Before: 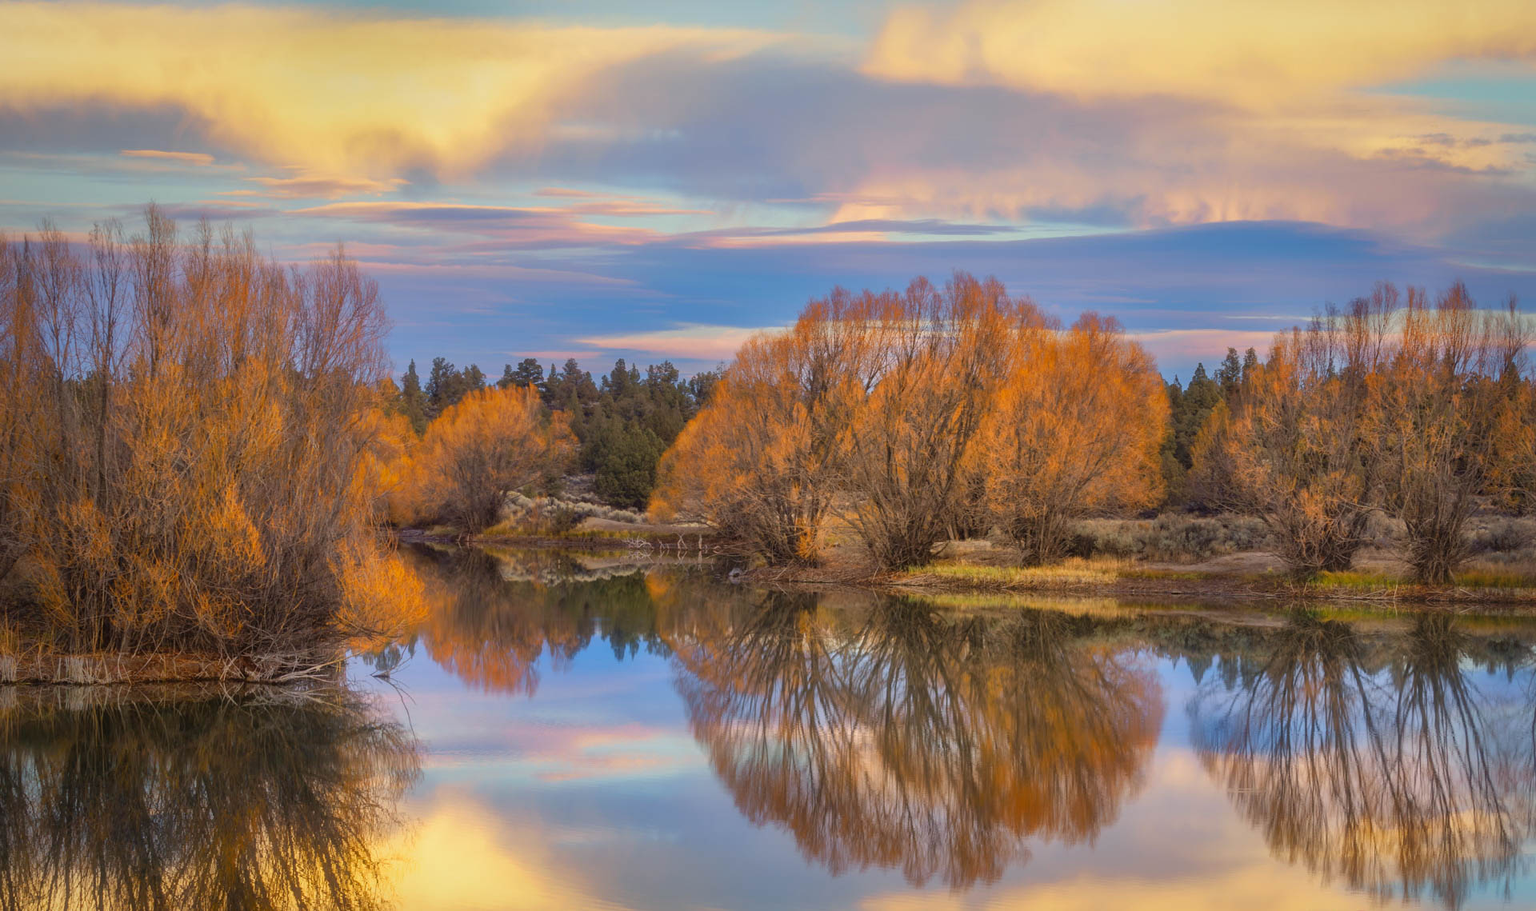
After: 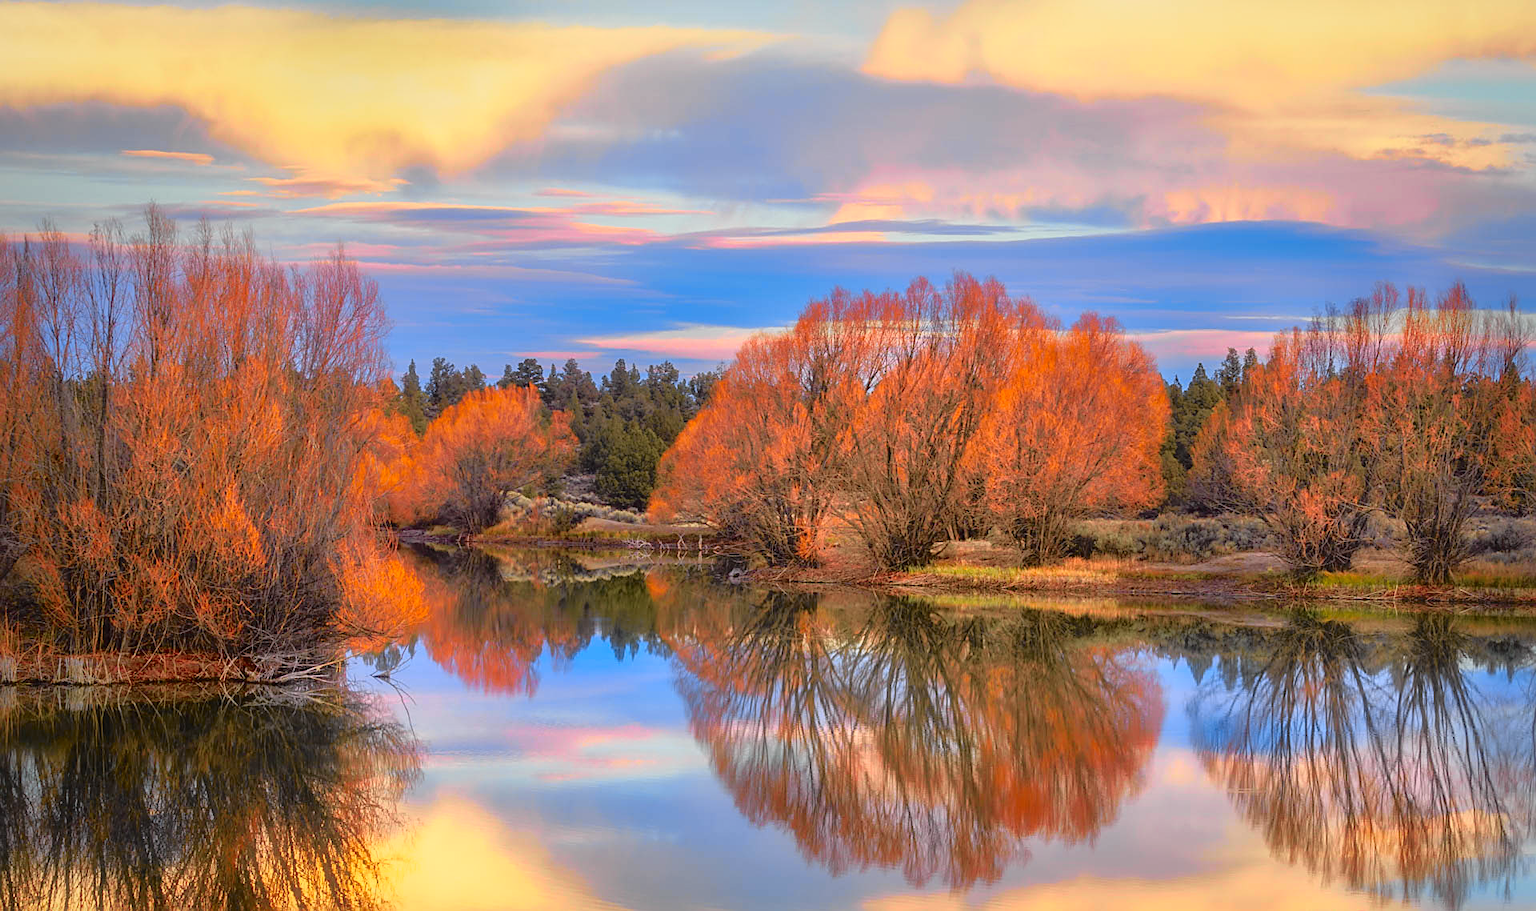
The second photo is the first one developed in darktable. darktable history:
sharpen: on, module defaults
color correction: saturation 1.32
white balance: red 1.009, blue 1.027
tone curve: curves: ch0 [(0, 0.009) (0.105, 0.08) (0.195, 0.18) (0.283, 0.316) (0.384, 0.434) (0.485, 0.531) (0.638, 0.69) (0.81, 0.872) (1, 0.977)]; ch1 [(0, 0) (0.161, 0.092) (0.35, 0.33) (0.379, 0.401) (0.456, 0.469) (0.502, 0.5) (0.525, 0.518) (0.586, 0.617) (0.635, 0.655) (1, 1)]; ch2 [(0, 0) (0.371, 0.362) (0.437, 0.437) (0.48, 0.49) (0.53, 0.515) (0.56, 0.571) (0.622, 0.606) (1, 1)], color space Lab, independent channels, preserve colors none
